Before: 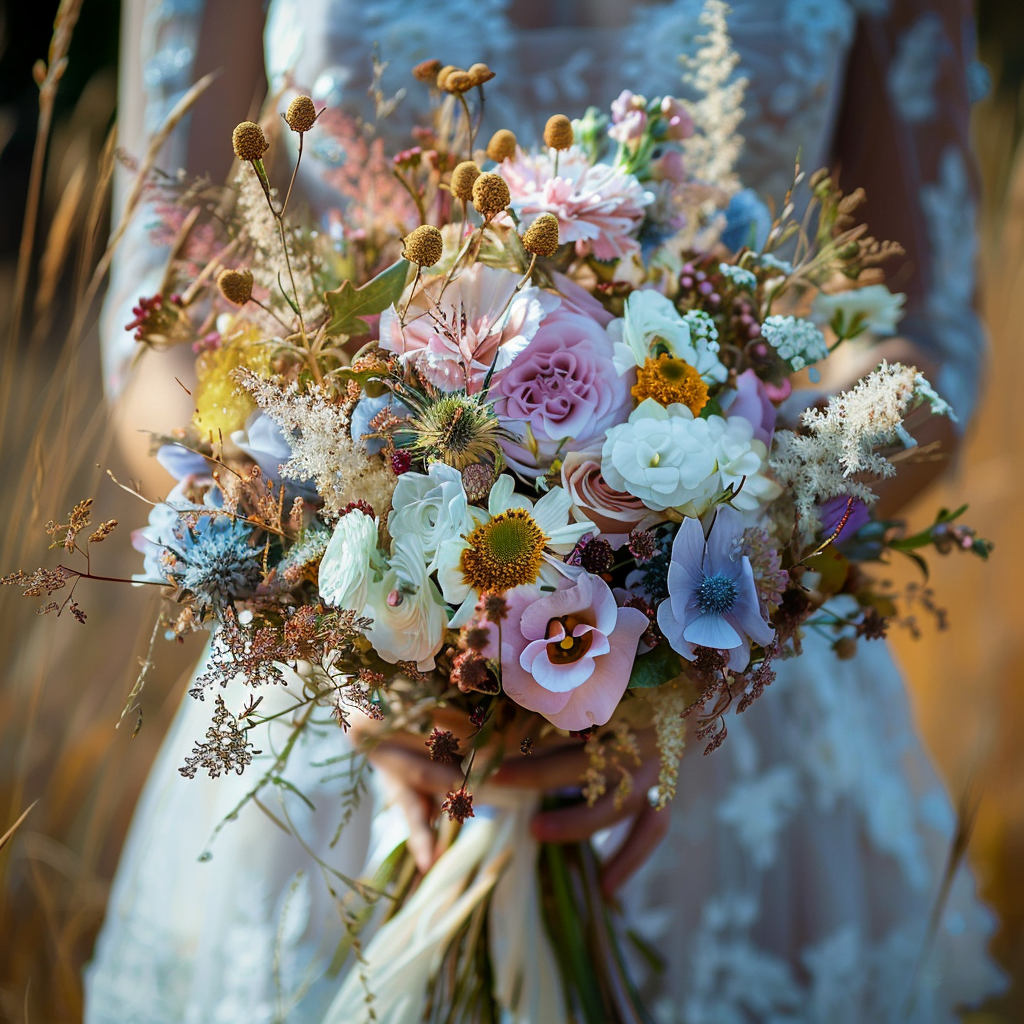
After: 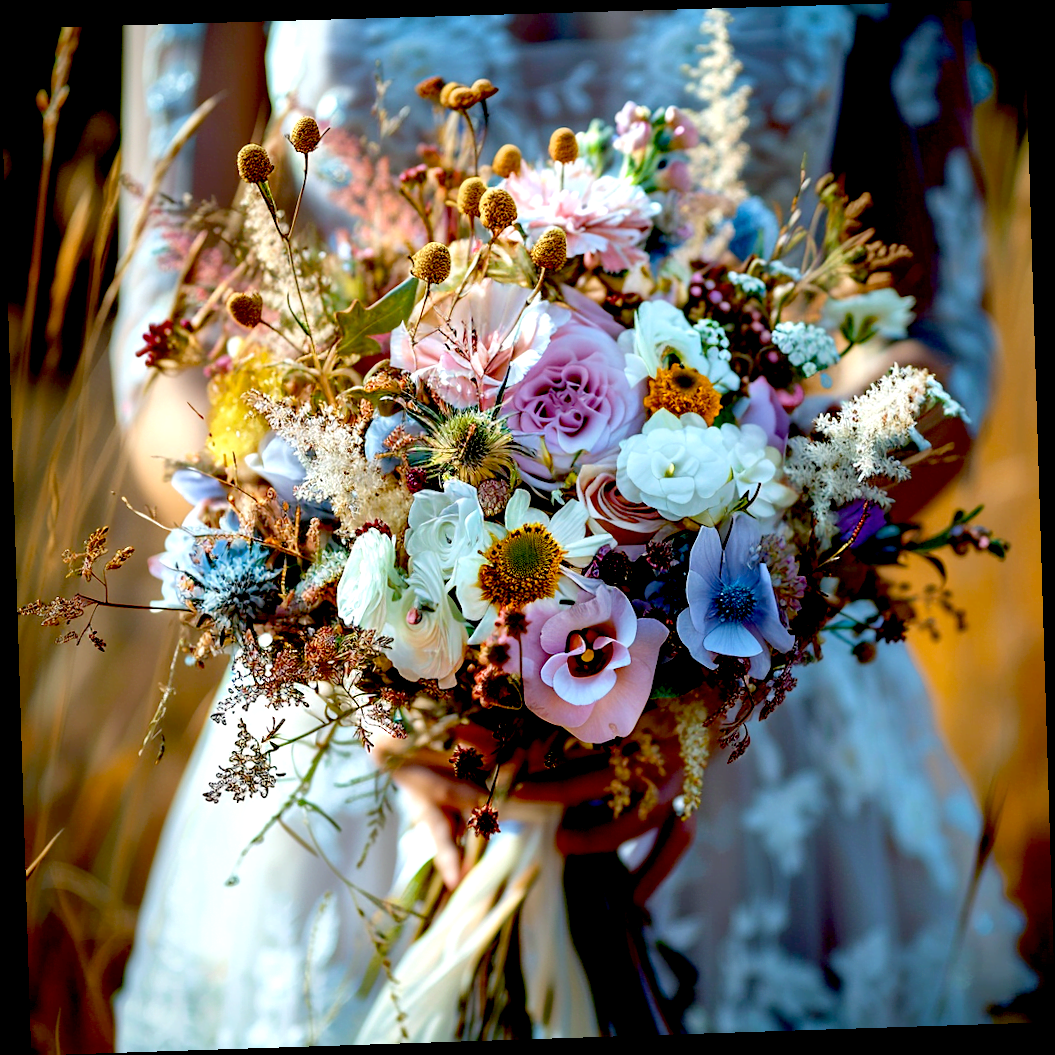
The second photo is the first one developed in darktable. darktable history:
exposure: black level correction 0.04, exposure 0.5 EV, compensate highlight preservation false
rotate and perspective: rotation -1.77°, lens shift (horizontal) 0.004, automatic cropping off
